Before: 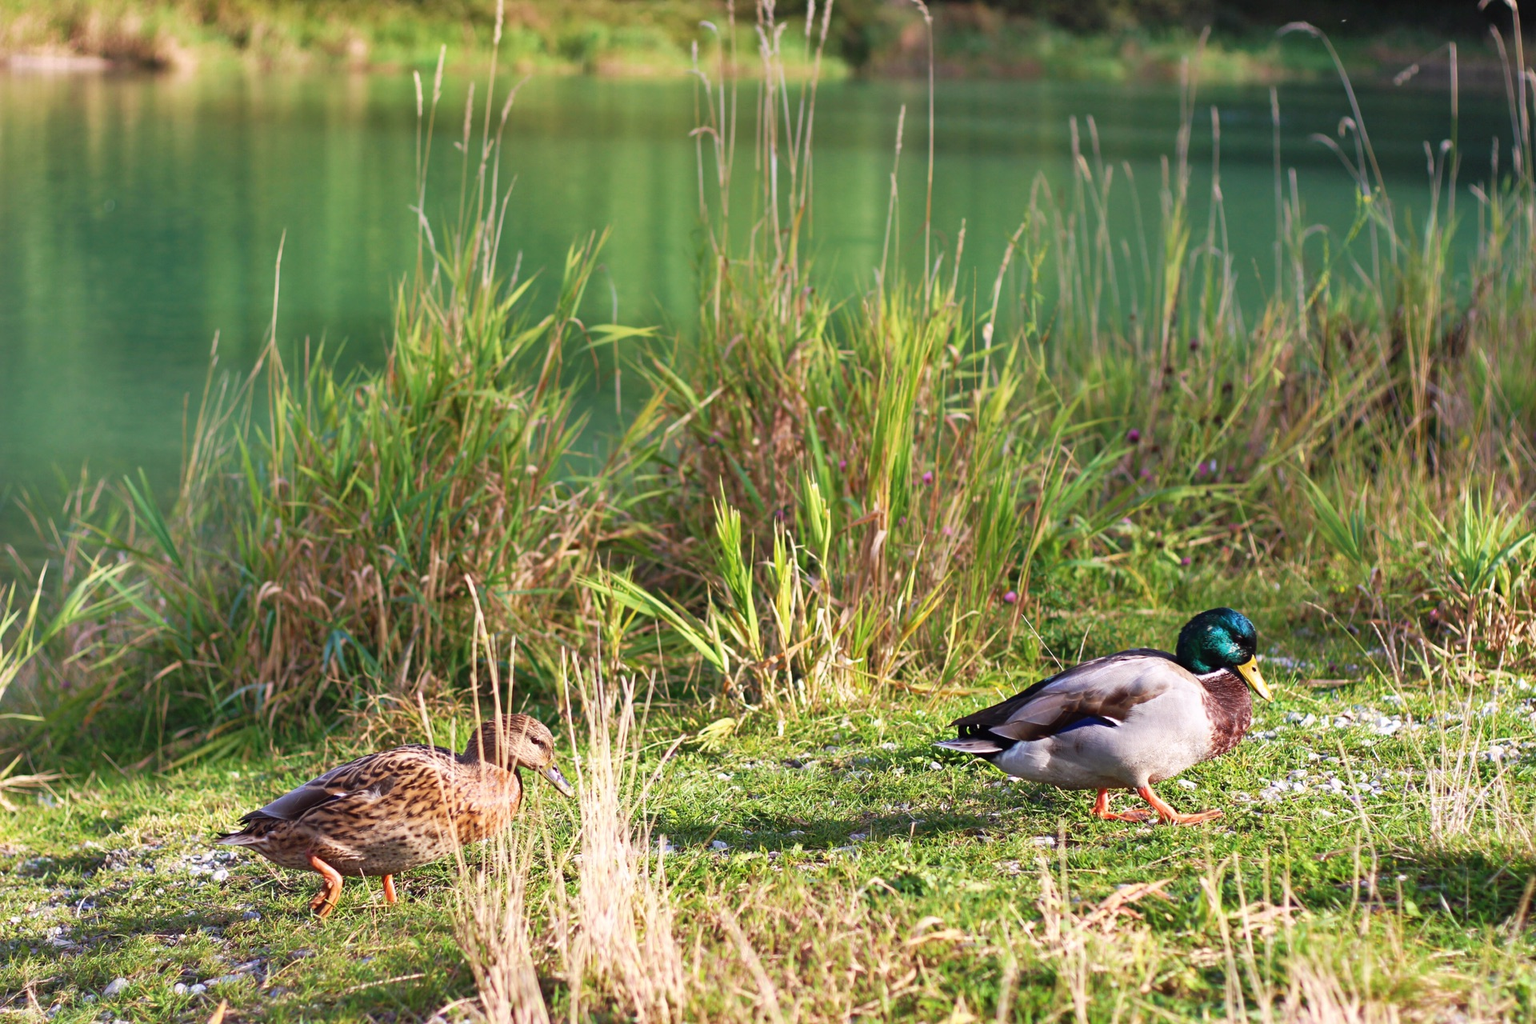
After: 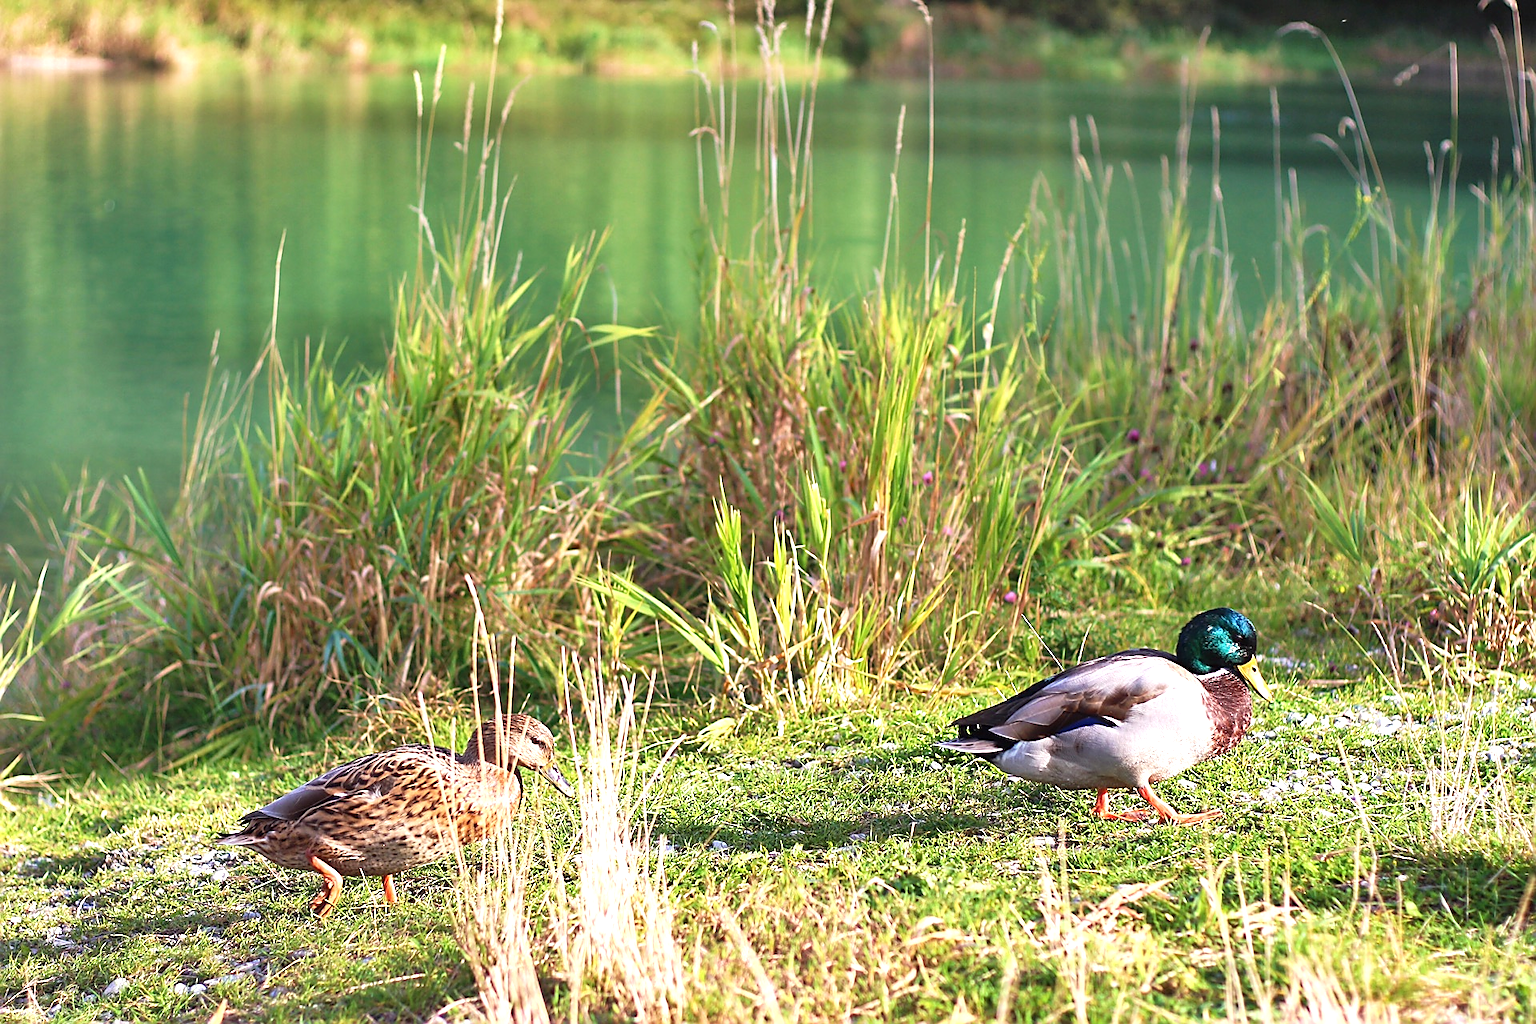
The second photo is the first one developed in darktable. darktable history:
sharpen: radius 1.351, amount 1.261, threshold 0.808
exposure: exposure 0.564 EV, compensate highlight preservation false
